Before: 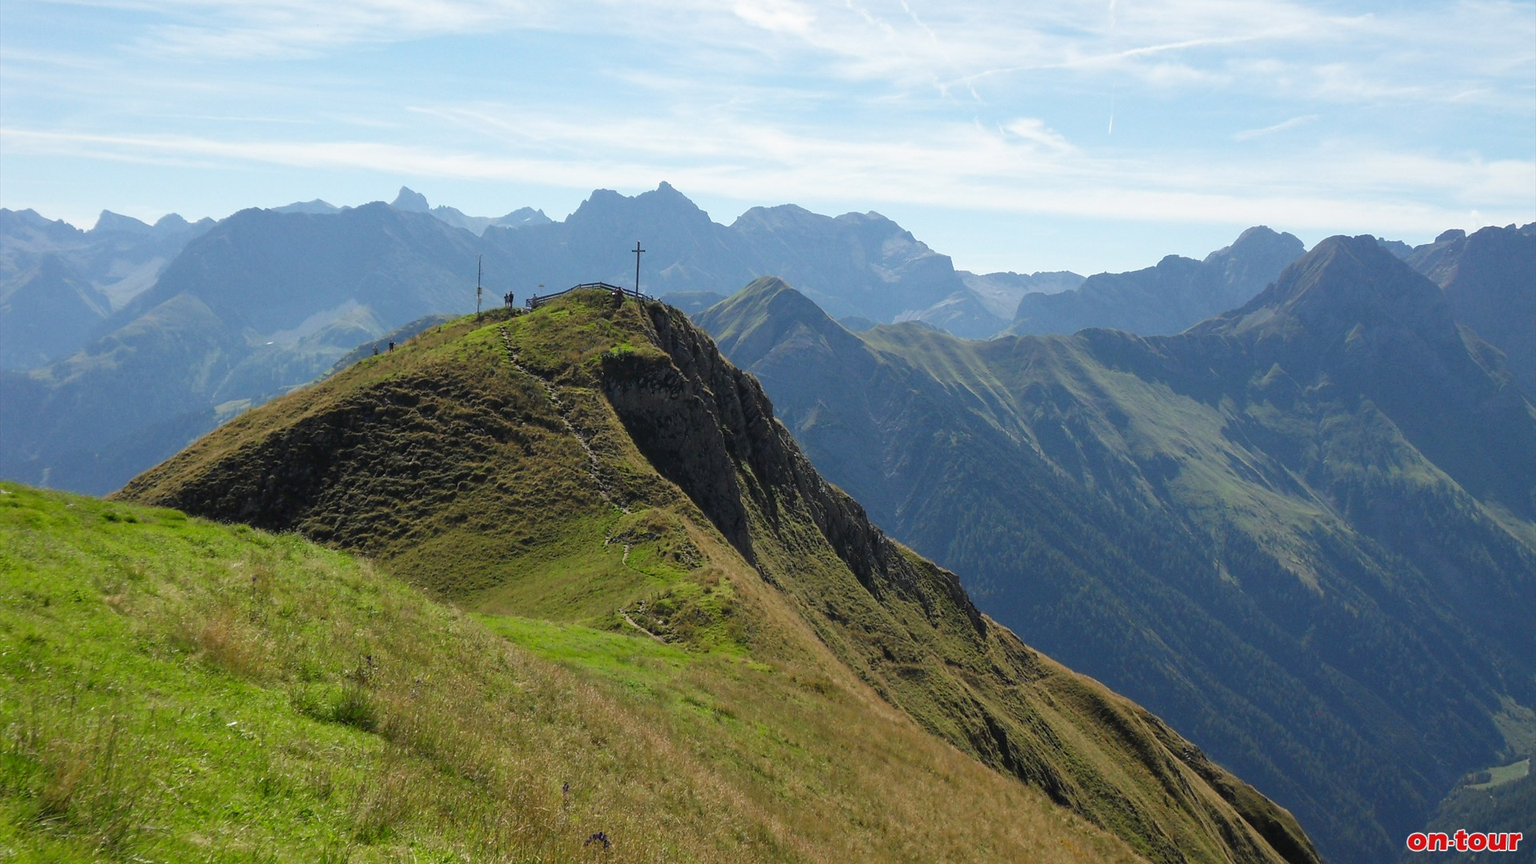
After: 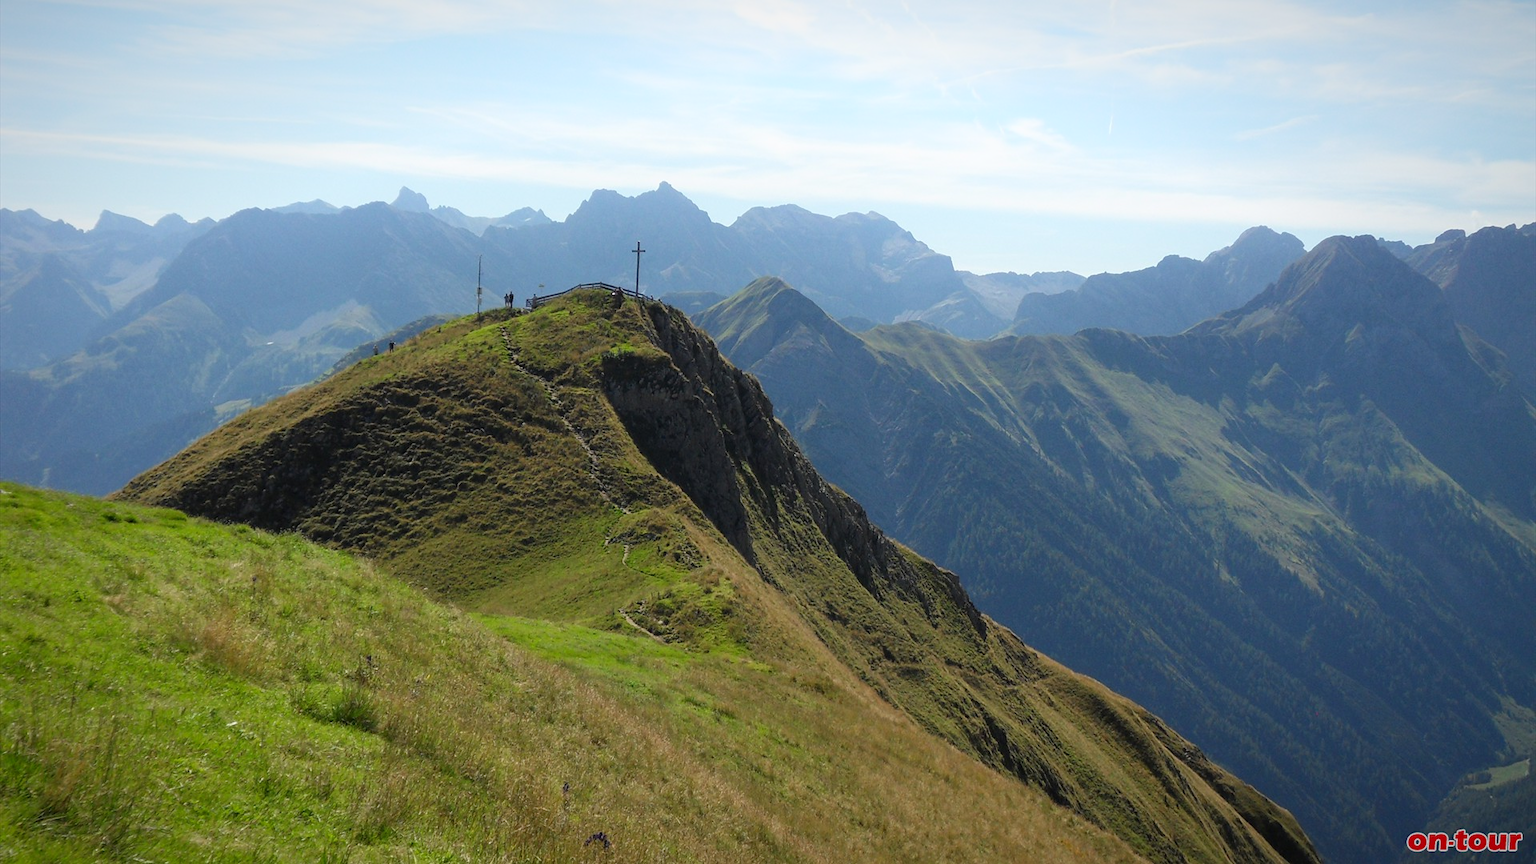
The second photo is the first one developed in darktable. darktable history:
vignetting: fall-off start 80.87%, fall-off radius 61.59%, brightness -0.384, saturation 0.007, center (0, 0.007), automatic ratio true, width/height ratio 1.418
shadows and highlights: shadows -24.28, highlights 49.77, soften with gaussian
